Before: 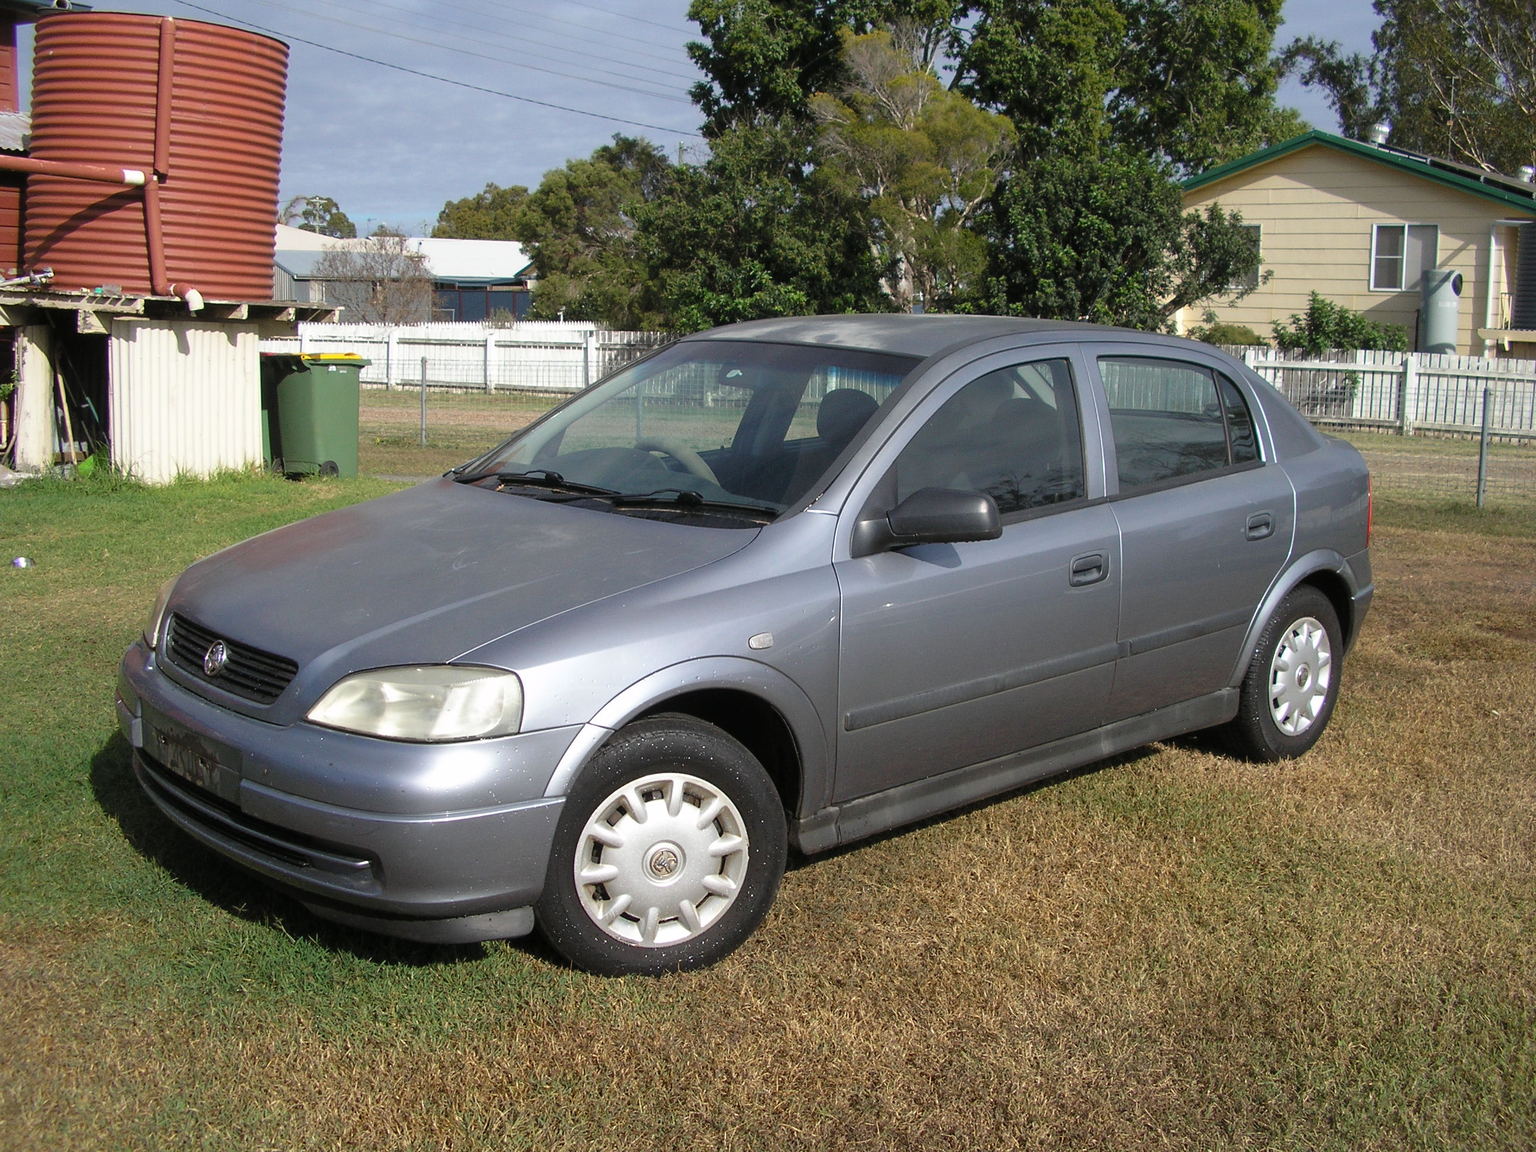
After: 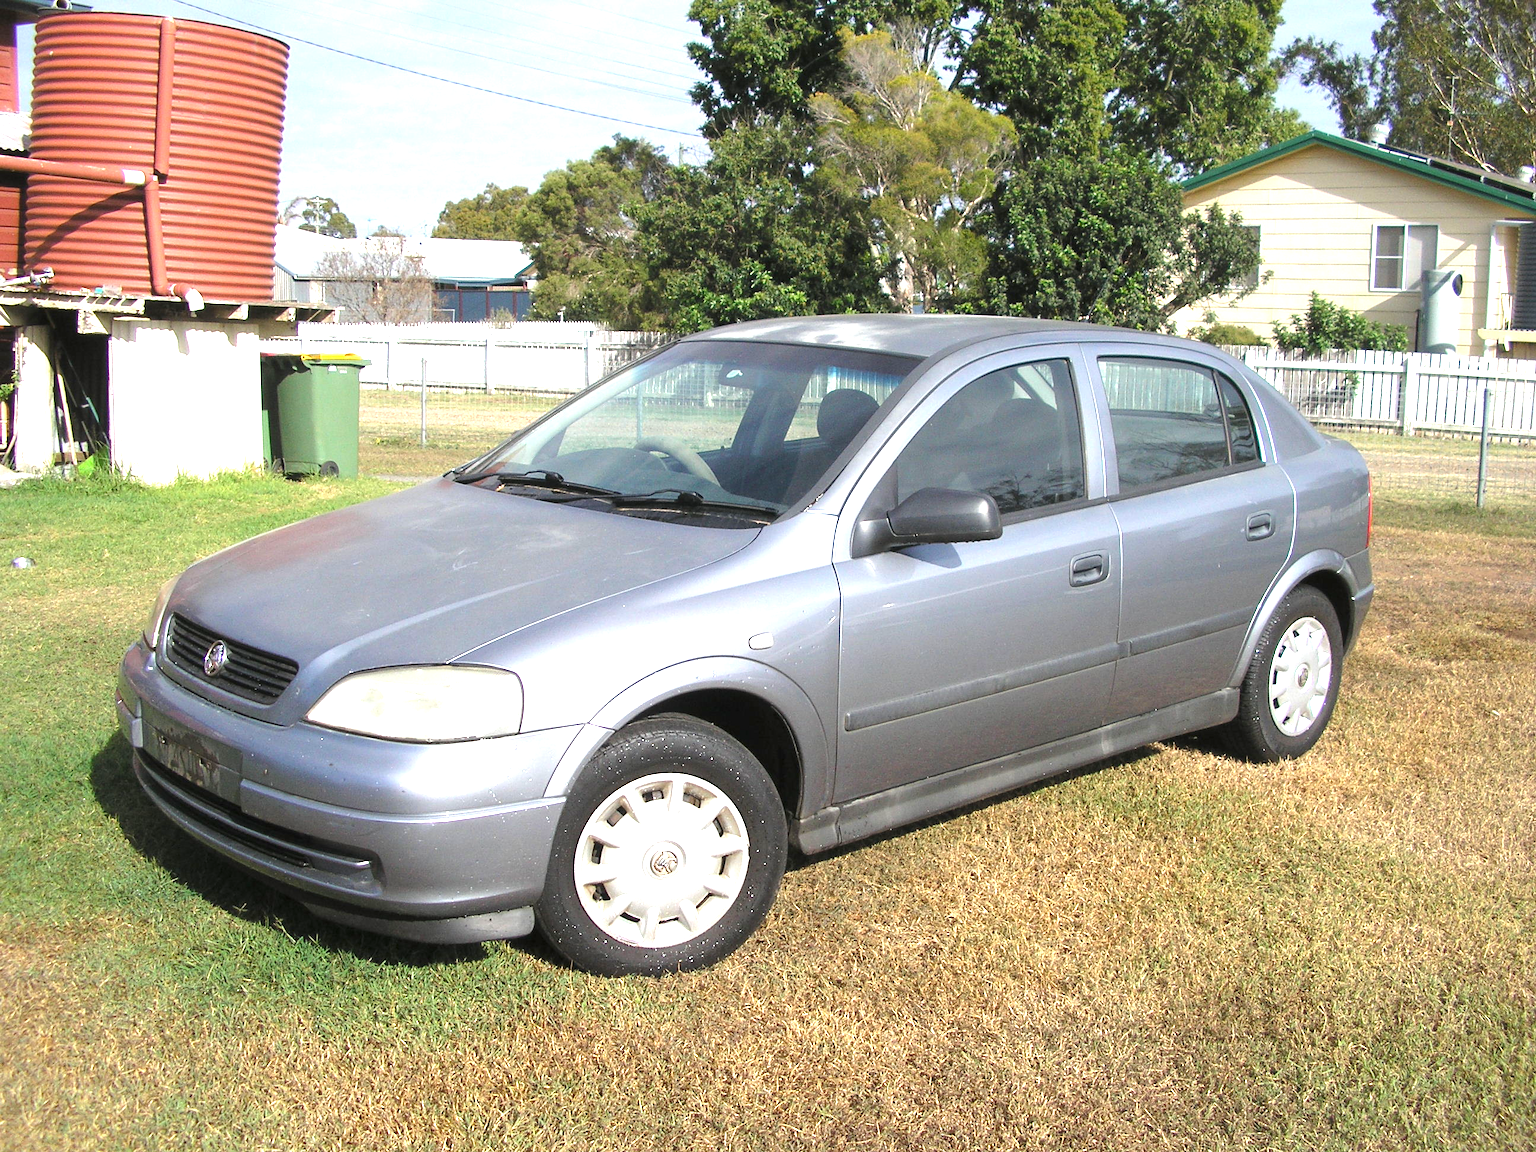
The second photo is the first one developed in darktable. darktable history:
exposure: black level correction 0, exposure 1.392 EV, compensate highlight preservation false
